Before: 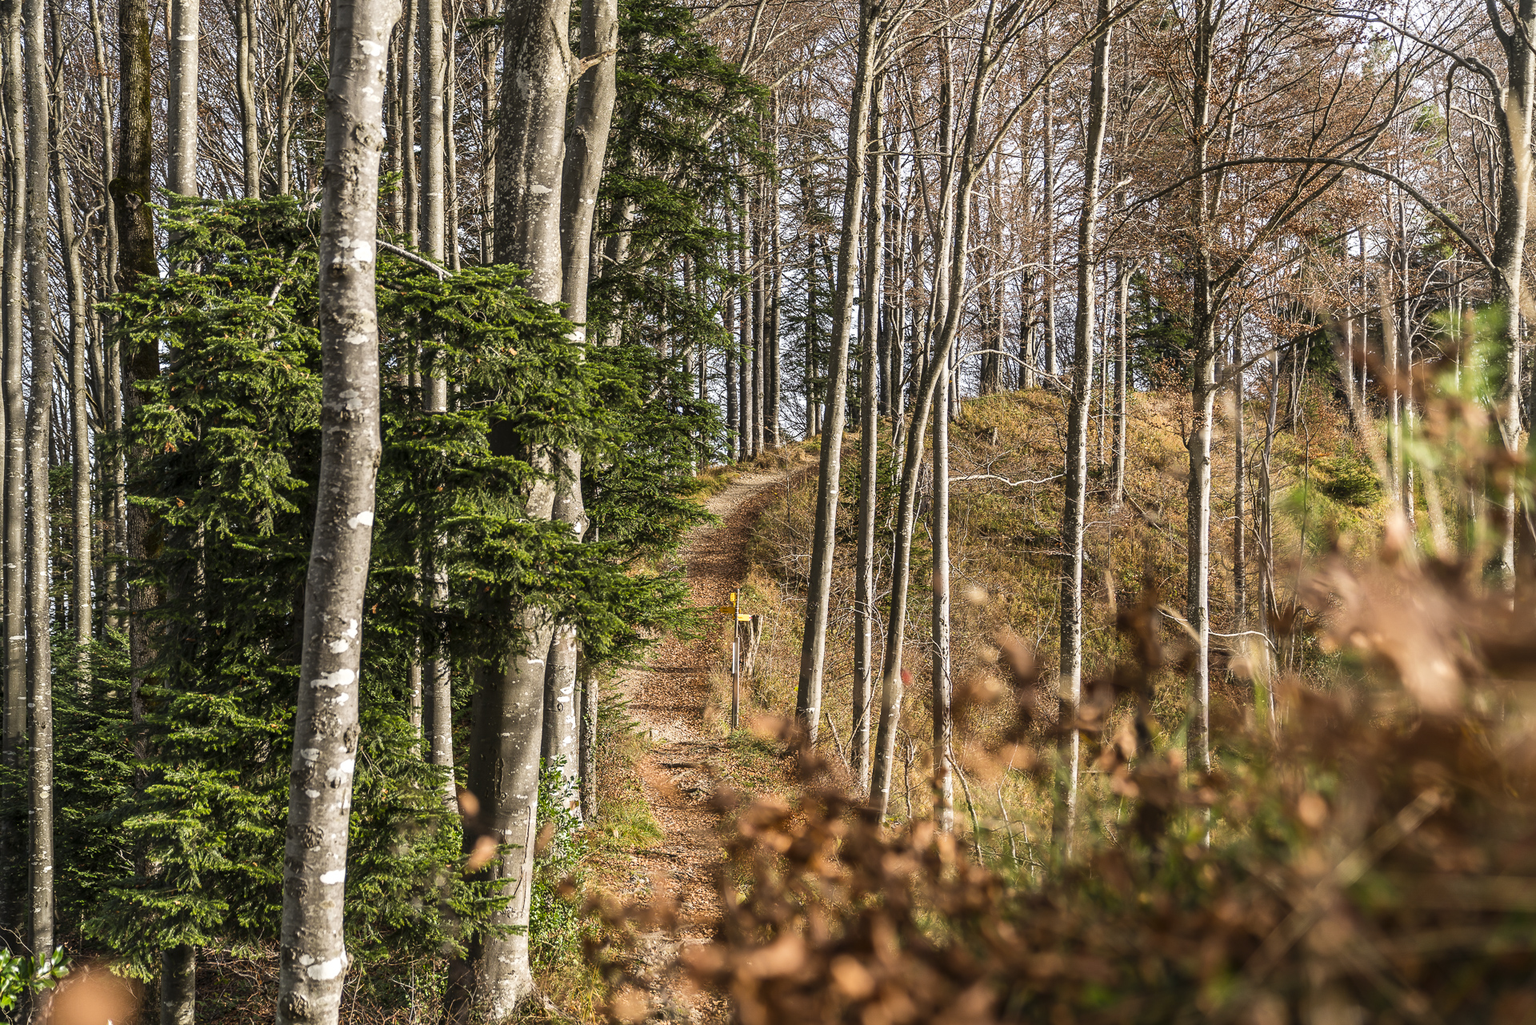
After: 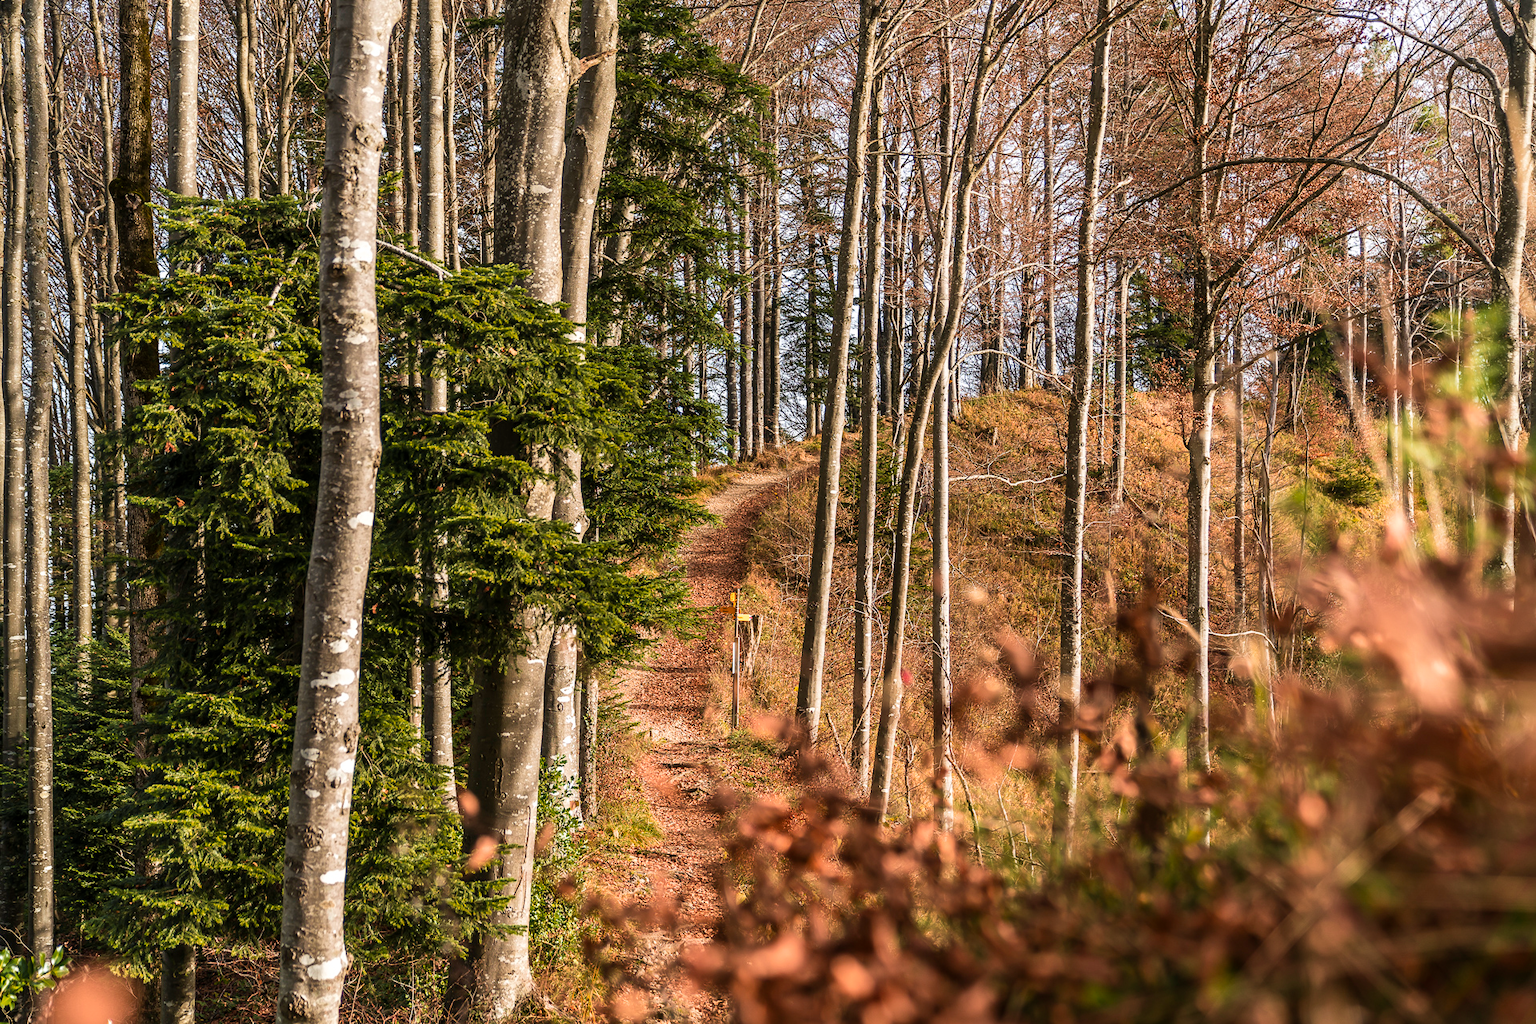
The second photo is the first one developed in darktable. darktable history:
color zones: curves: ch1 [(0.309, 0.524) (0.41, 0.329) (0.508, 0.509)]; ch2 [(0.25, 0.457) (0.75, 0.5)]
velvia: strength 29.45%
